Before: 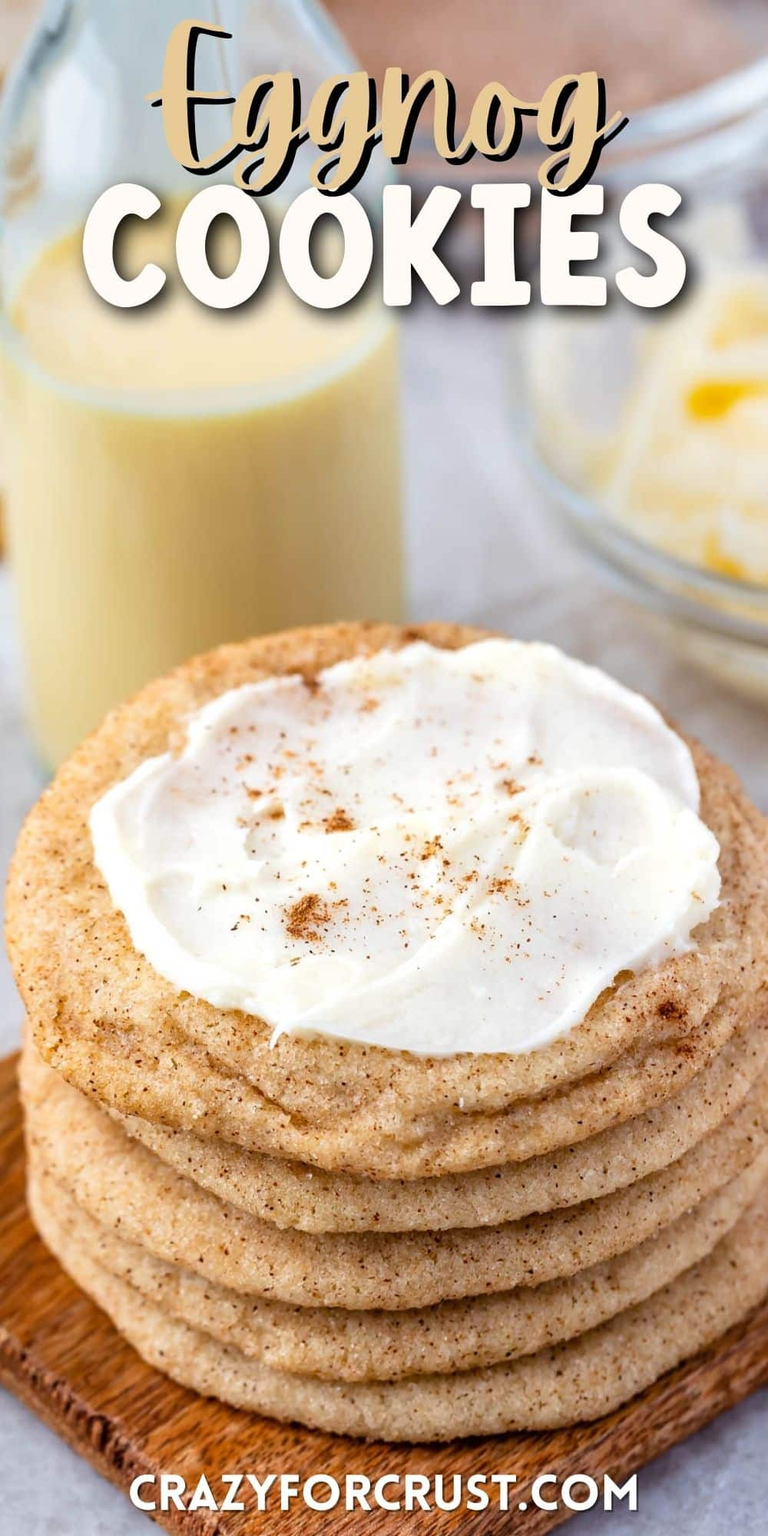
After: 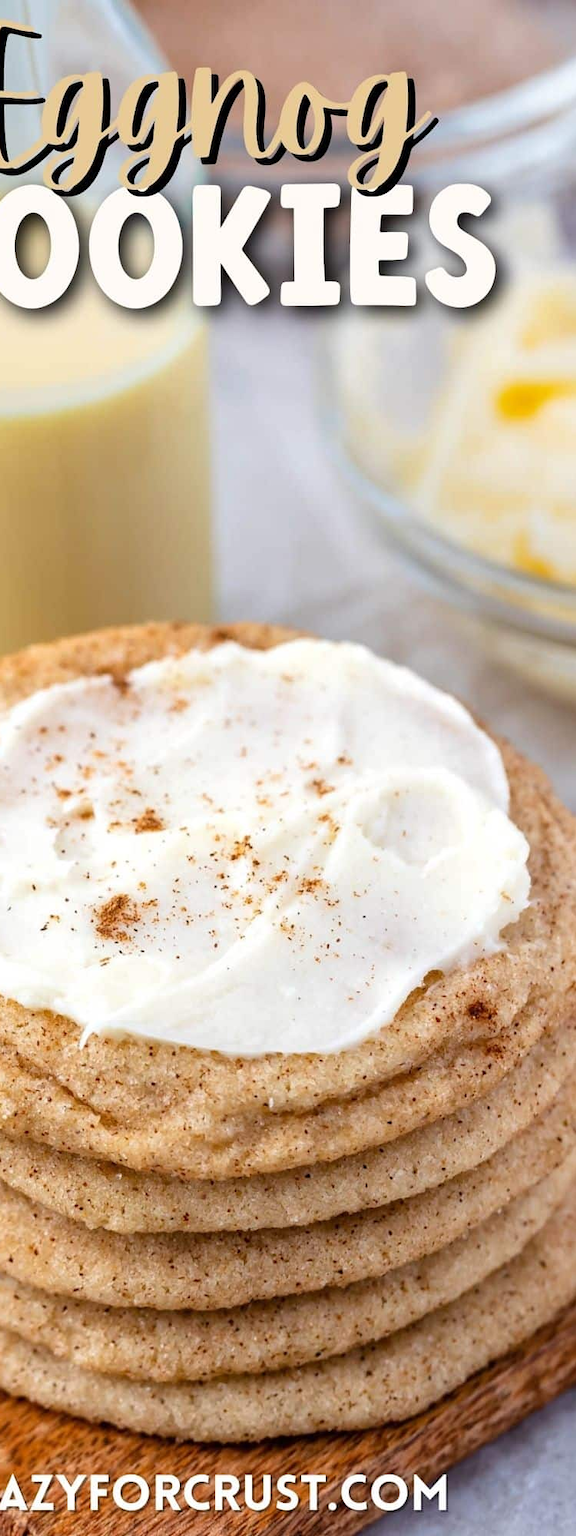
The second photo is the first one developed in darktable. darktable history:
crop and rotate: left 24.855%
